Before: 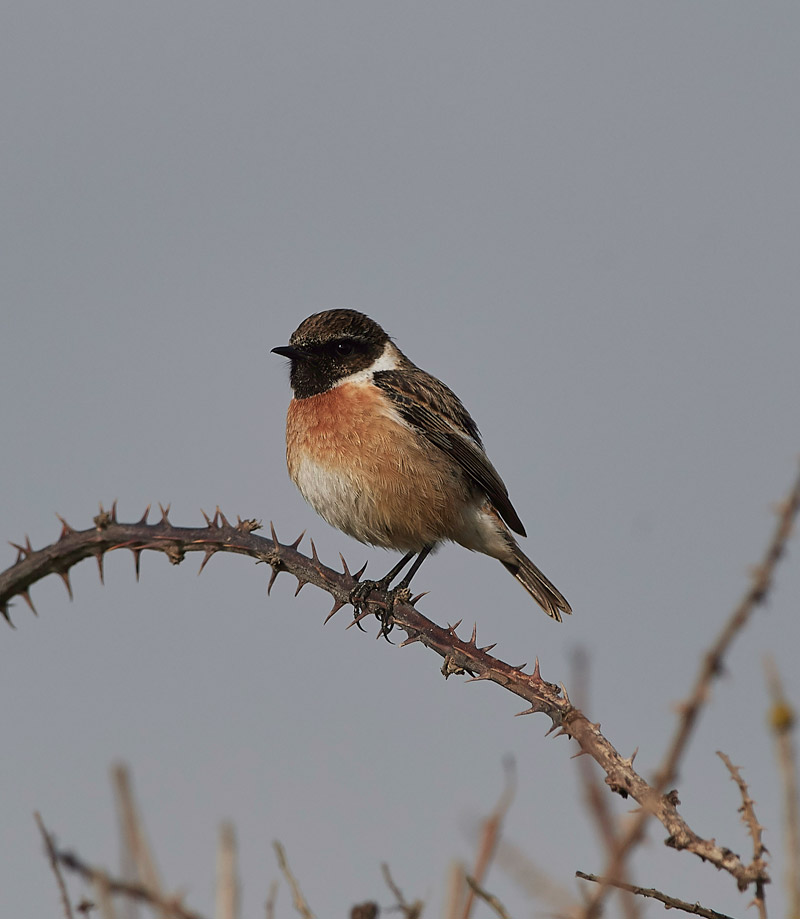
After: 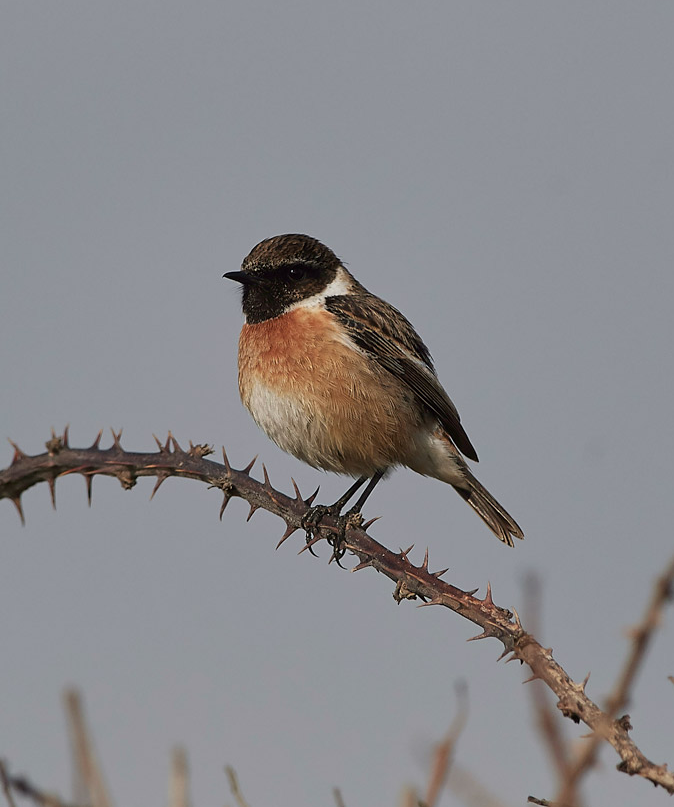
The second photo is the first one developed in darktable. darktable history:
crop: left 6.117%, top 8.214%, right 9.526%, bottom 3.884%
